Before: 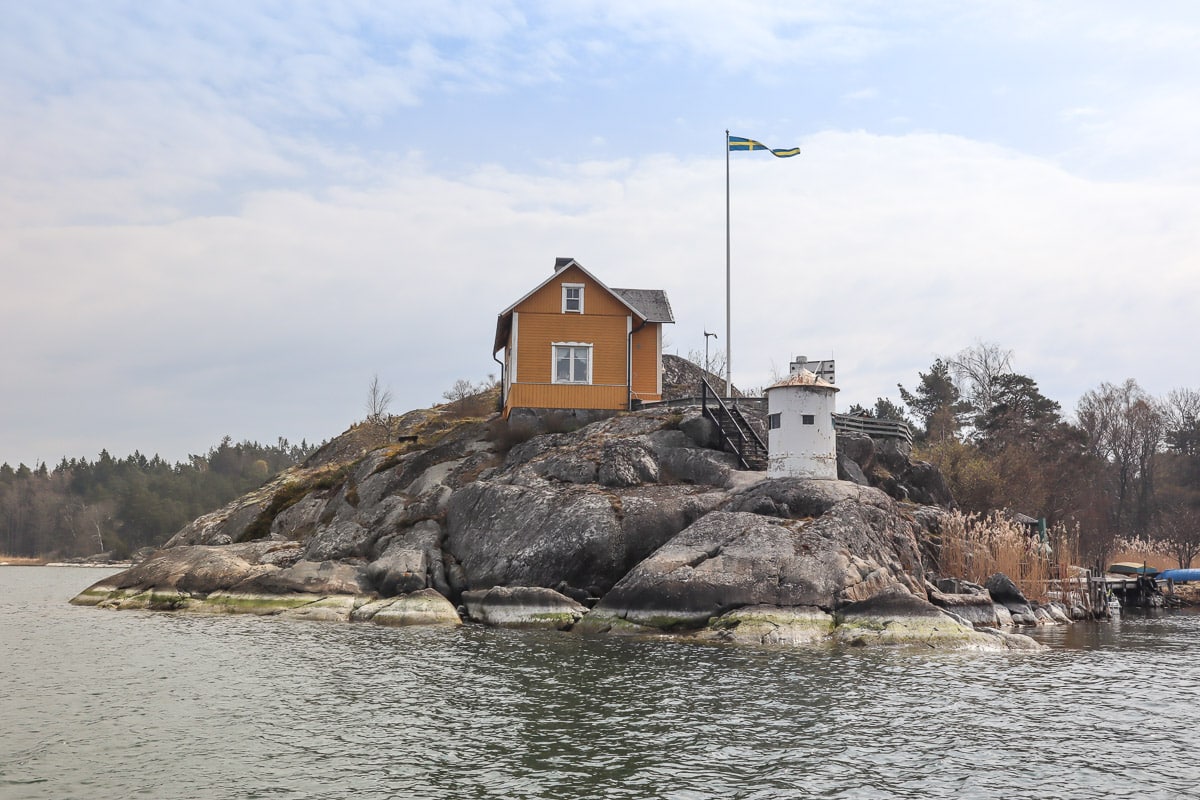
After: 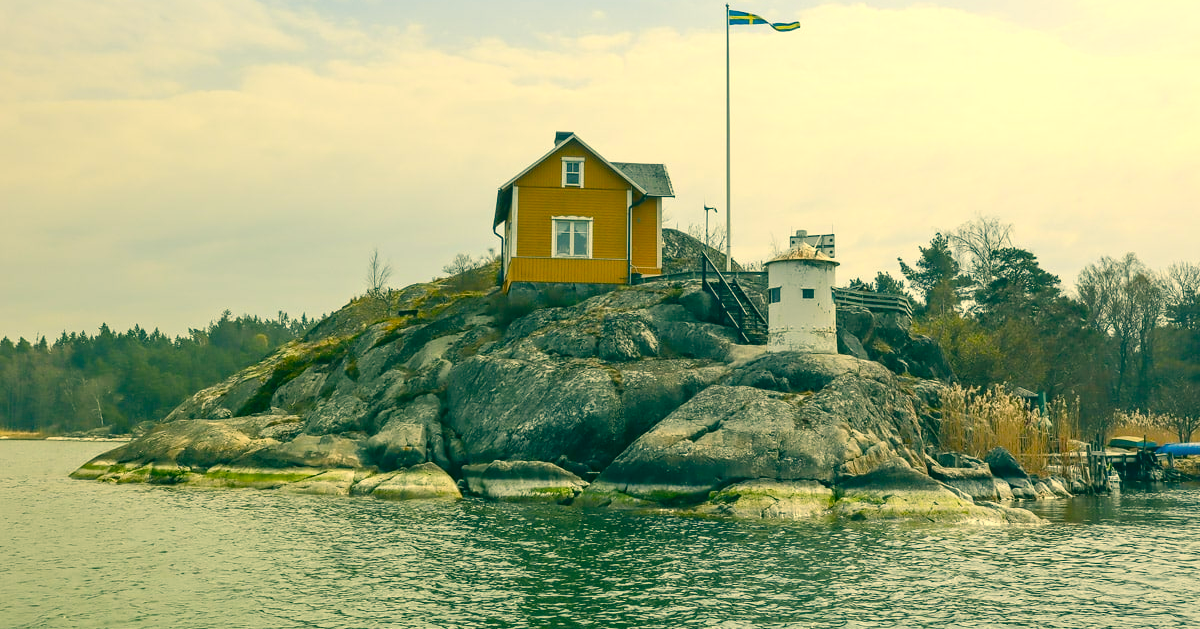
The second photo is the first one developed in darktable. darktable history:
crop and rotate: top 15.774%, bottom 5.506%
color balance rgb: perceptual saturation grading › global saturation 45%, perceptual saturation grading › highlights -25%, perceptual saturation grading › shadows 50%, perceptual brilliance grading › global brilliance 3%, global vibrance 3%
color correction: highlights a* 1.83, highlights b* 34.02, shadows a* -36.68, shadows b* -5.48
